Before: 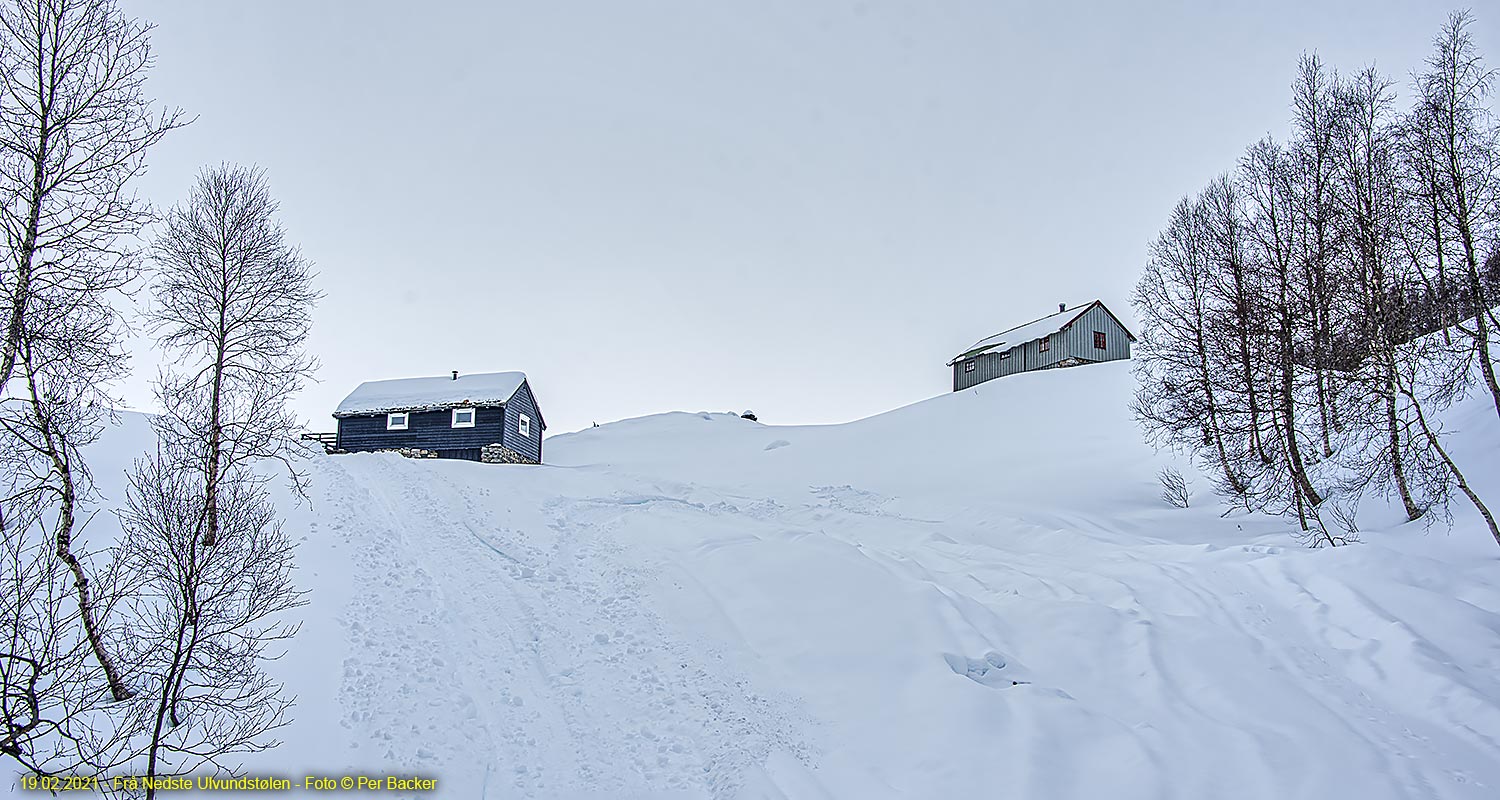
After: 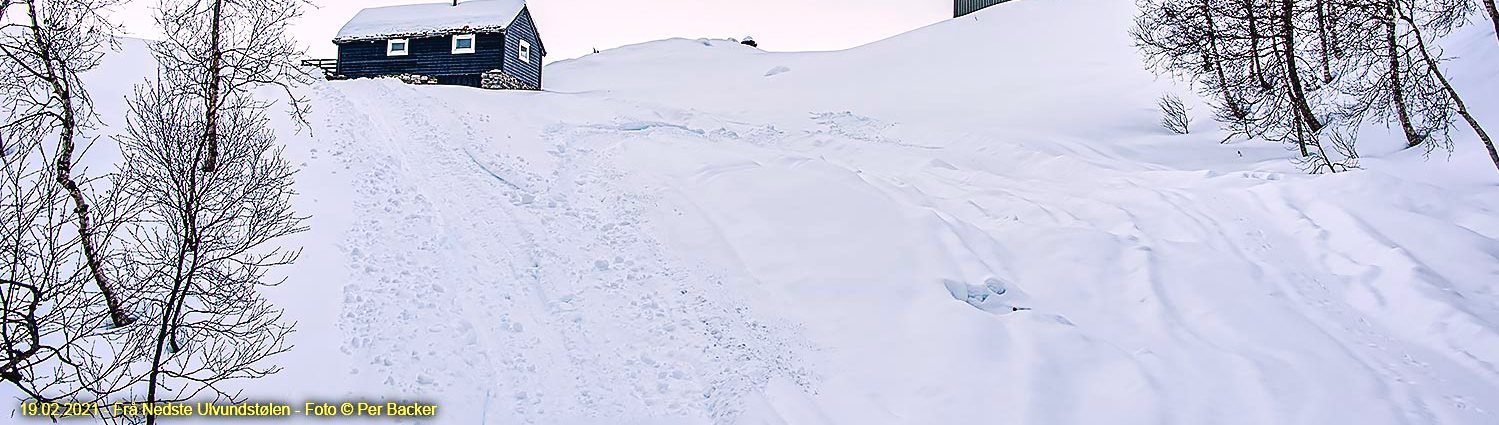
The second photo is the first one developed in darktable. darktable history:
exposure: black level correction -0.037, exposure -0.498 EV, compensate highlight preservation false
crop and rotate: top 46.756%, right 0.012%
color balance rgb: perceptual saturation grading › global saturation 34.778%, perceptual saturation grading › highlights -29.964%, perceptual saturation grading › shadows 35.935%, global vibrance 20%
color zones: curves: ch0 [(0, 0.558) (0.143, 0.559) (0.286, 0.529) (0.429, 0.505) (0.571, 0.5) (0.714, 0.5) (0.857, 0.5) (1, 0.558)]; ch1 [(0, 0.469) (0.01, 0.469) (0.12, 0.446) (0.248, 0.469) (0.5, 0.5) (0.748, 0.5) (0.99, 0.469) (1, 0.469)]
local contrast: mode bilateral grid, contrast 20, coarseness 50, detail 120%, midtone range 0.2
color correction: highlights a* 7.83, highlights b* 4.41
tone curve: curves: ch0 [(0, 0) (0.003, 0.002) (0.011, 0.002) (0.025, 0.002) (0.044, 0.002) (0.069, 0.002) (0.1, 0.003) (0.136, 0.008) (0.177, 0.03) (0.224, 0.058) (0.277, 0.139) (0.335, 0.233) (0.399, 0.363) (0.468, 0.506) (0.543, 0.649) (0.623, 0.781) (0.709, 0.88) (0.801, 0.956) (0.898, 0.994) (1, 1)], color space Lab, independent channels, preserve colors none
